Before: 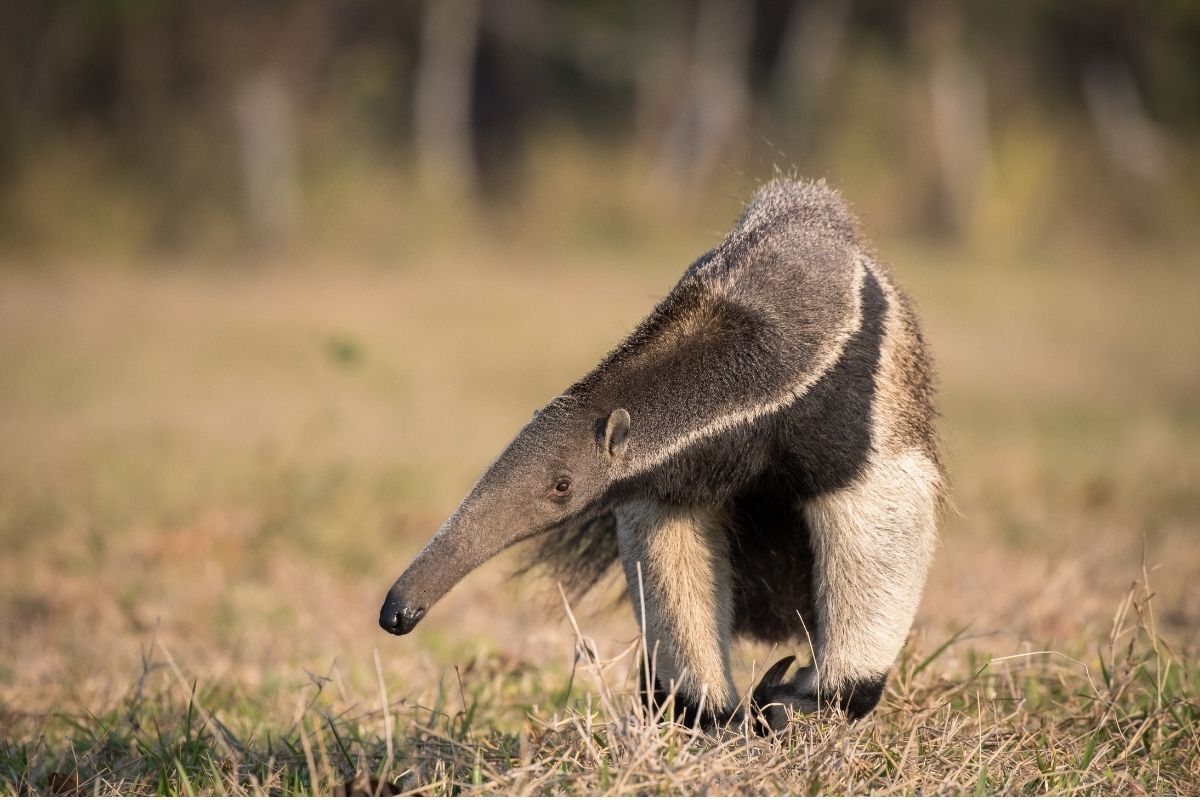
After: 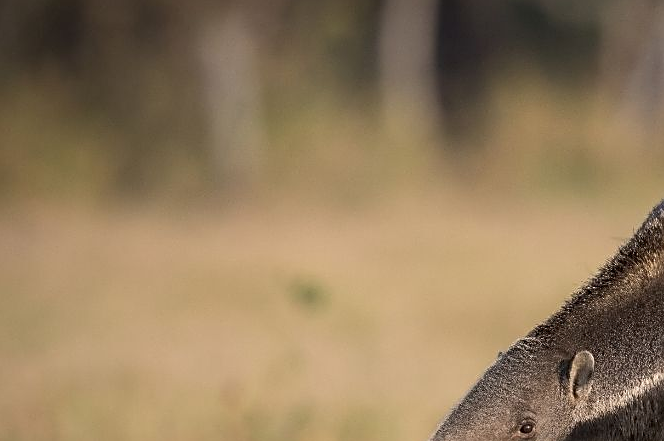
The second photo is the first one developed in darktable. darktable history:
sharpen: on, module defaults
crop and rotate: left 3.059%, top 7.435%, right 41.574%, bottom 37.362%
